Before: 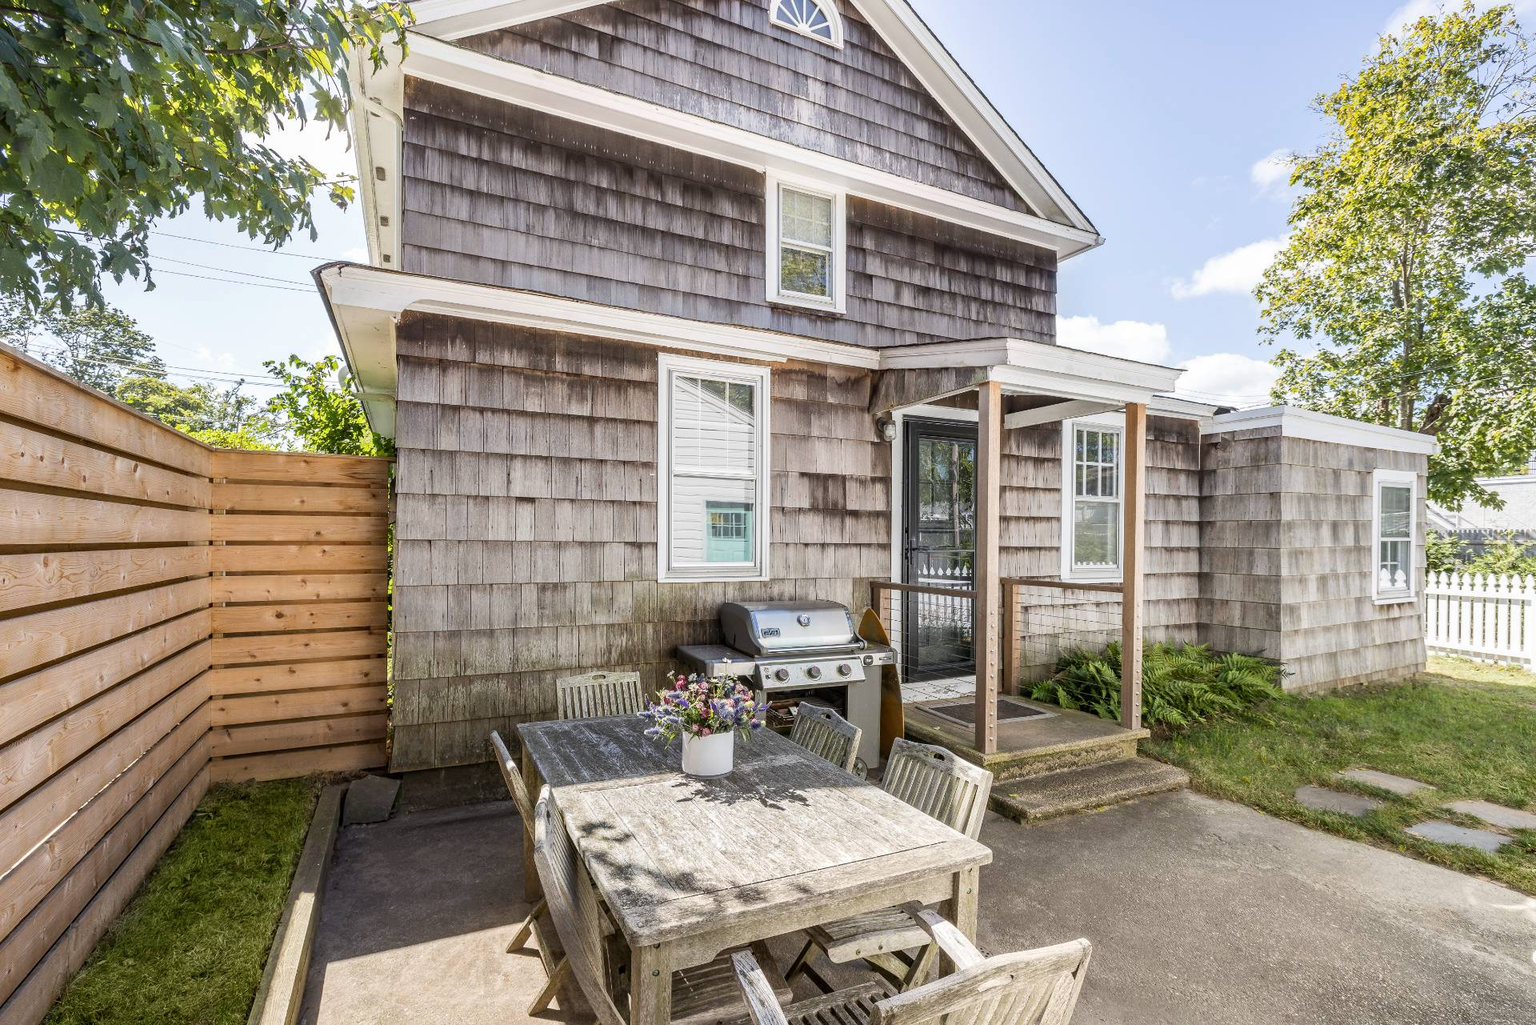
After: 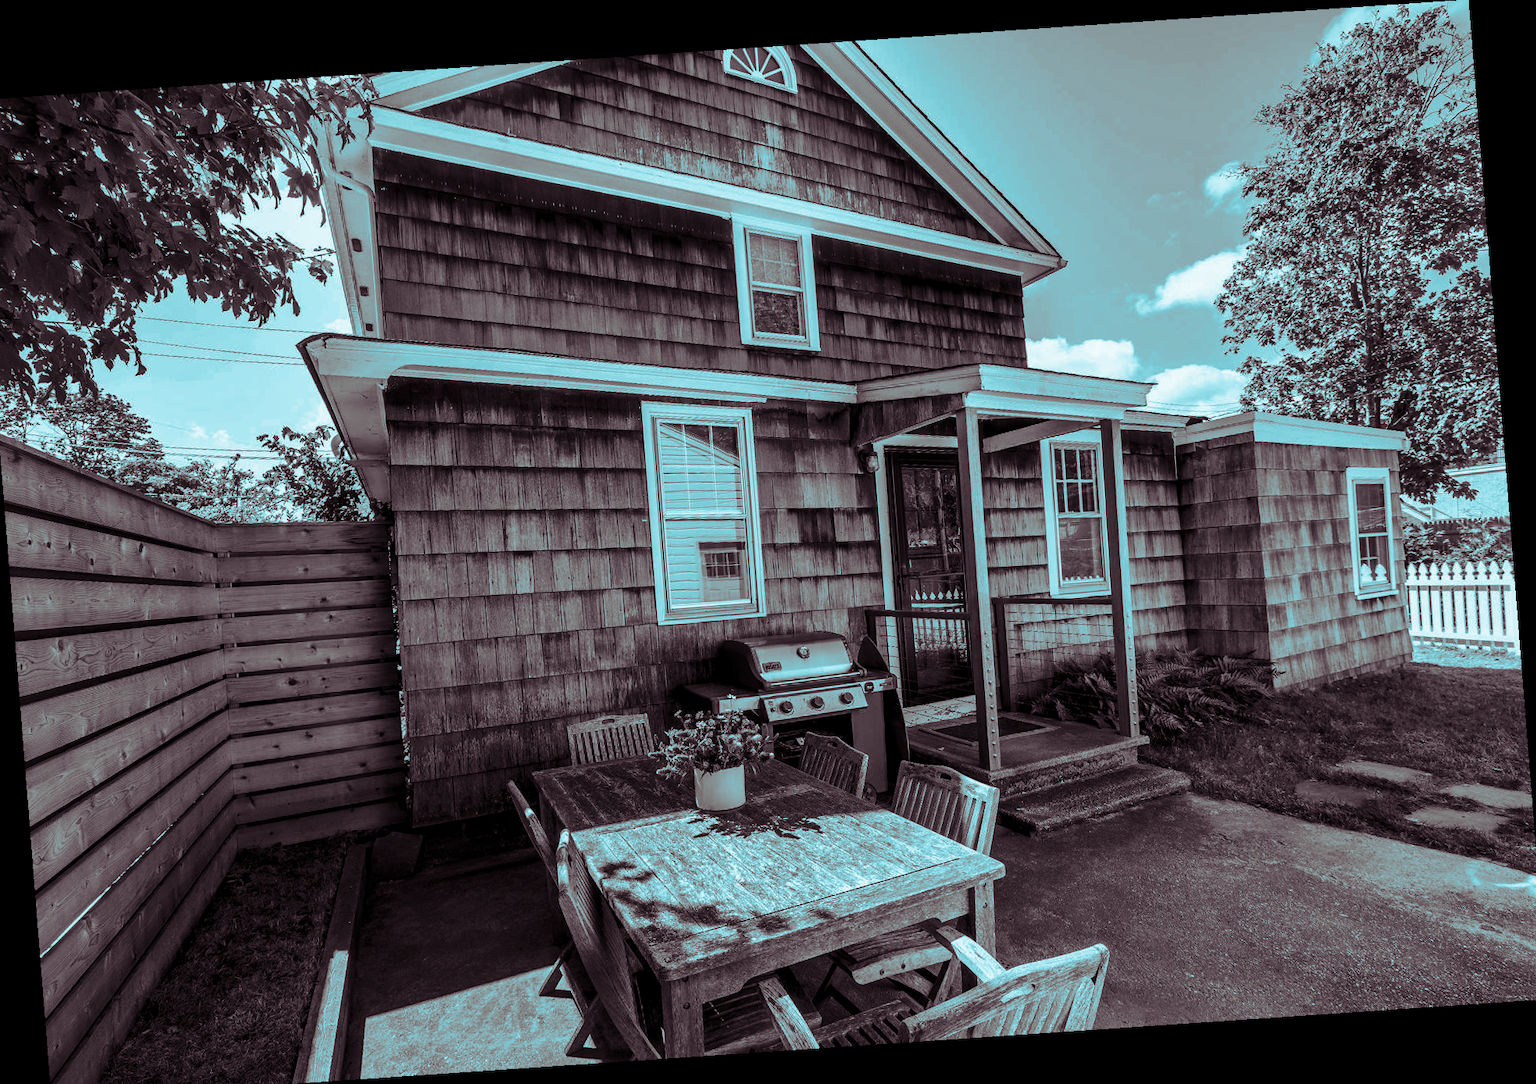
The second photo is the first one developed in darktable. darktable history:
haze removal: strength -0.05
crop and rotate: left 1.774%, right 0.633%, bottom 1.28%
local contrast: mode bilateral grid, contrast 20, coarseness 50, detail 132%, midtone range 0.2
rotate and perspective: rotation -4.2°, shear 0.006, automatic cropping off
contrast brightness saturation: contrast -0.03, brightness -0.59, saturation -1
white balance: red 0.925, blue 1.046
split-toning: shadows › hue 327.6°, highlights › hue 198°, highlights › saturation 0.55, balance -21.25, compress 0%
